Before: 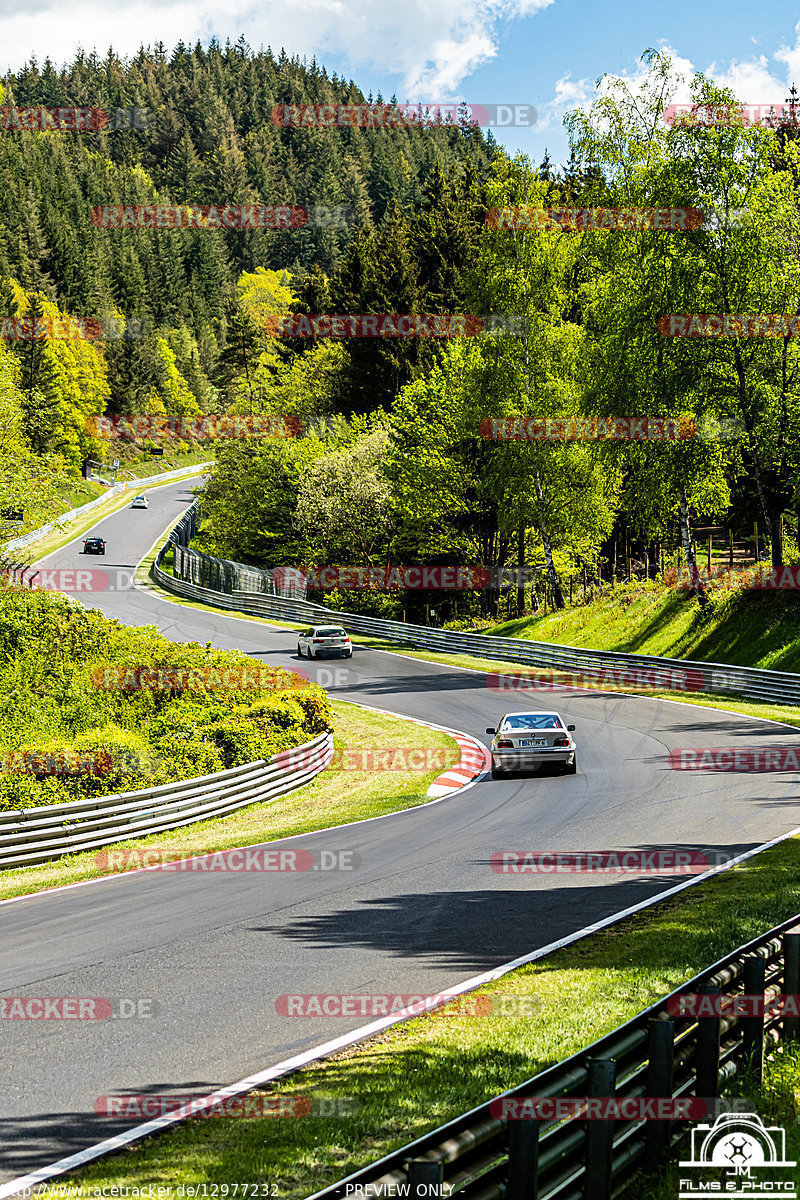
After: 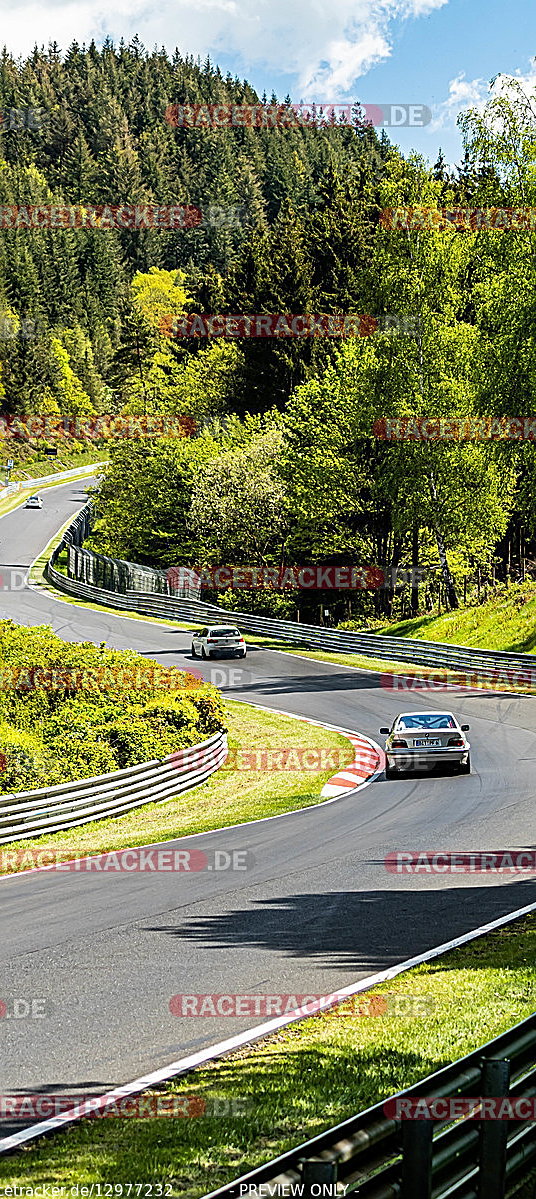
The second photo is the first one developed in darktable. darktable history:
sharpen: on, module defaults
crop and rotate: left 13.476%, right 19.515%
